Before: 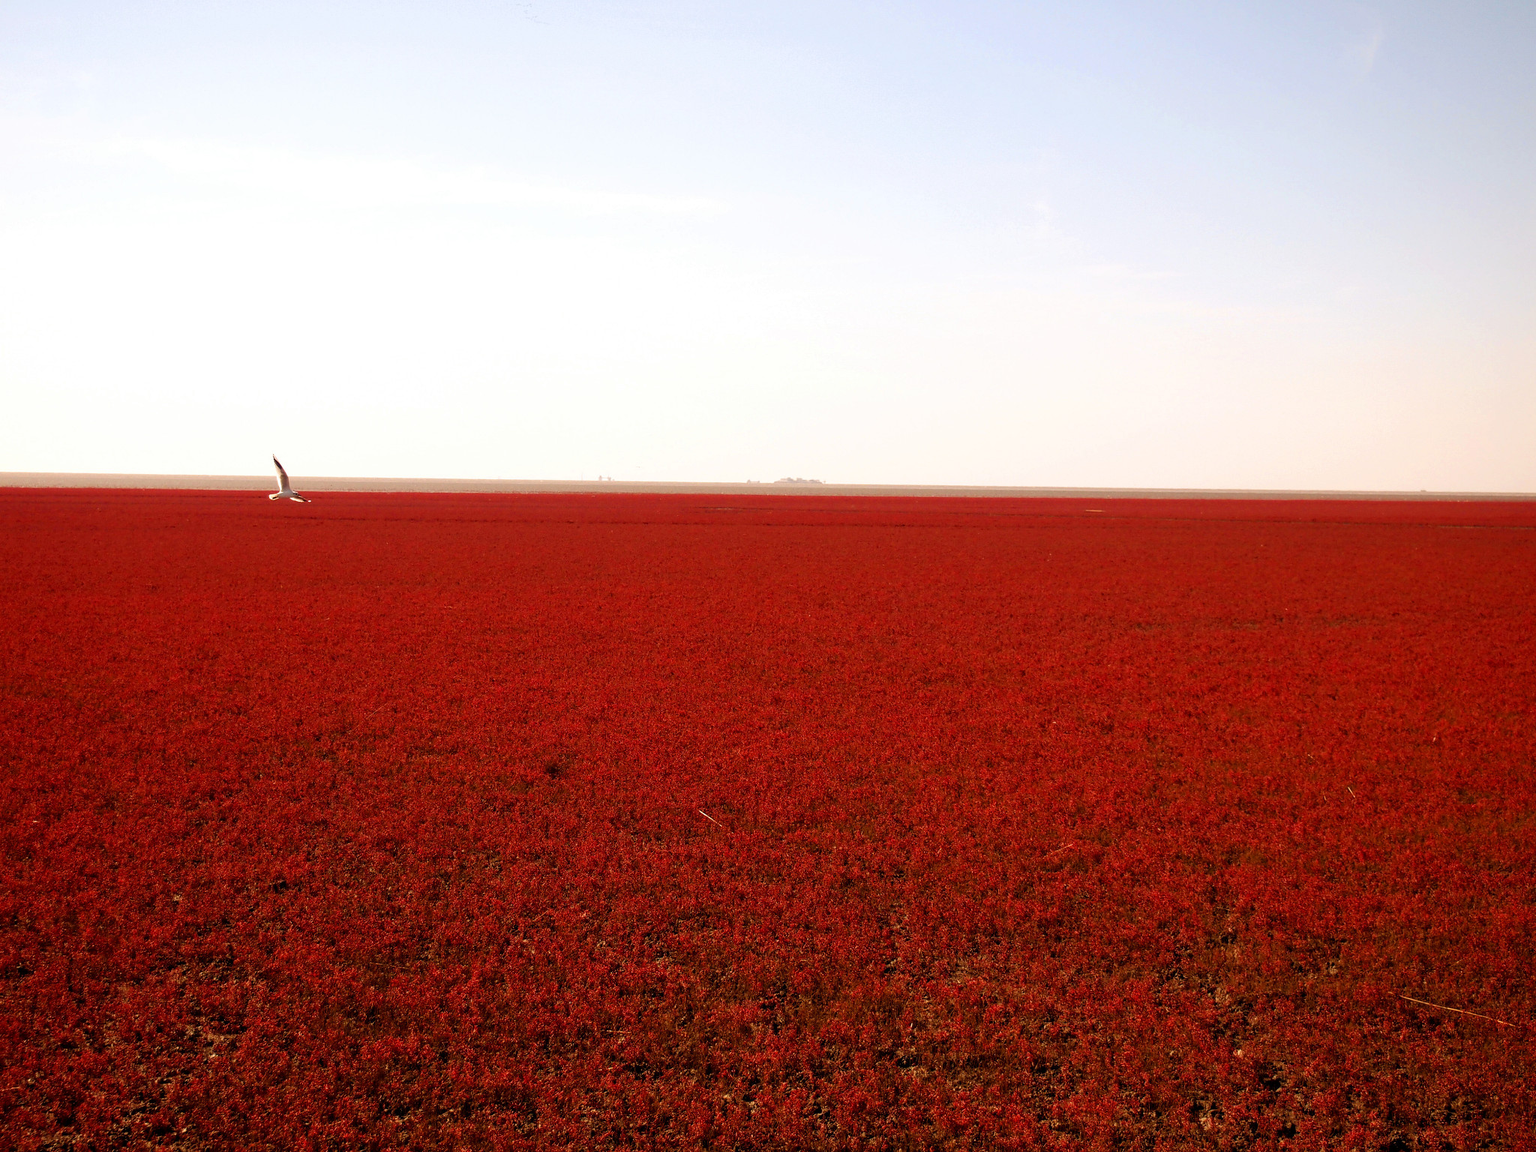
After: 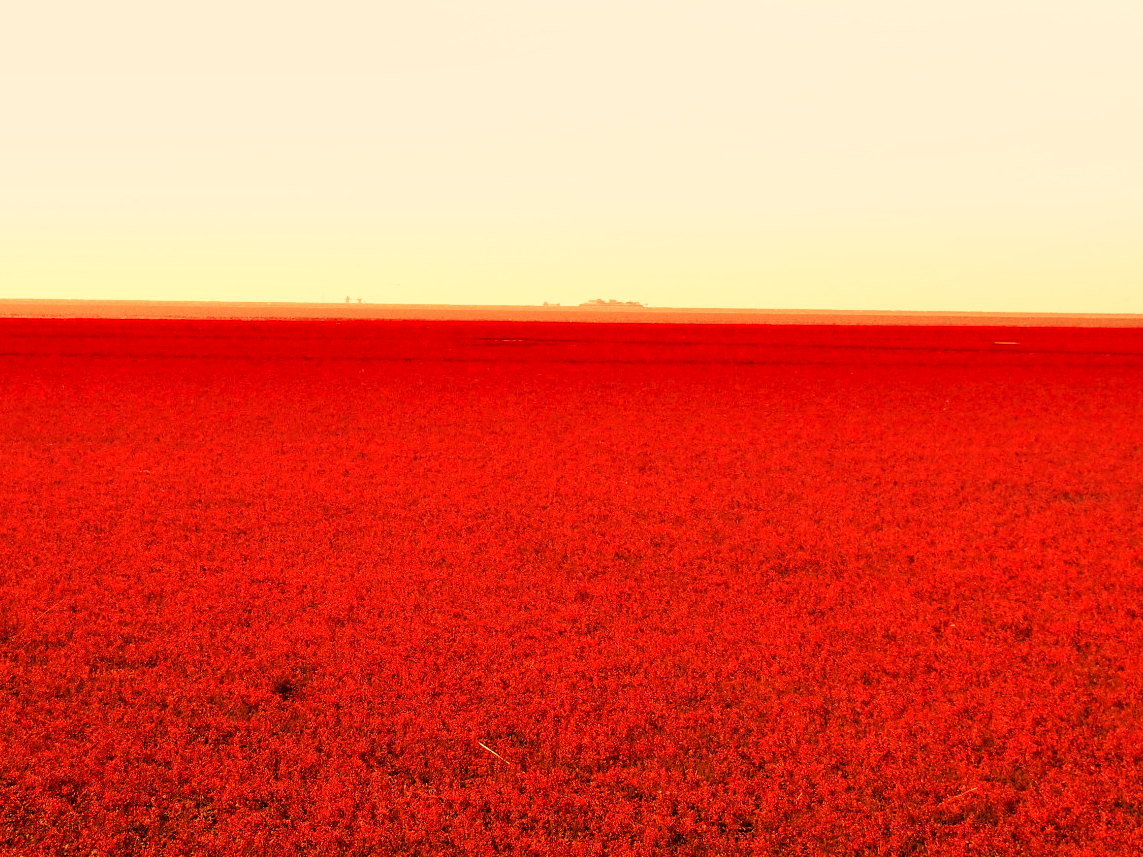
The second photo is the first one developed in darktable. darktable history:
white balance: red 1.467, blue 0.684
crop and rotate: left 22.13%, top 22.054%, right 22.026%, bottom 22.102%
shadows and highlights: shadows 12, white point adjustment 1.2, soften with gaussian
vibrance: vibrance 0%
